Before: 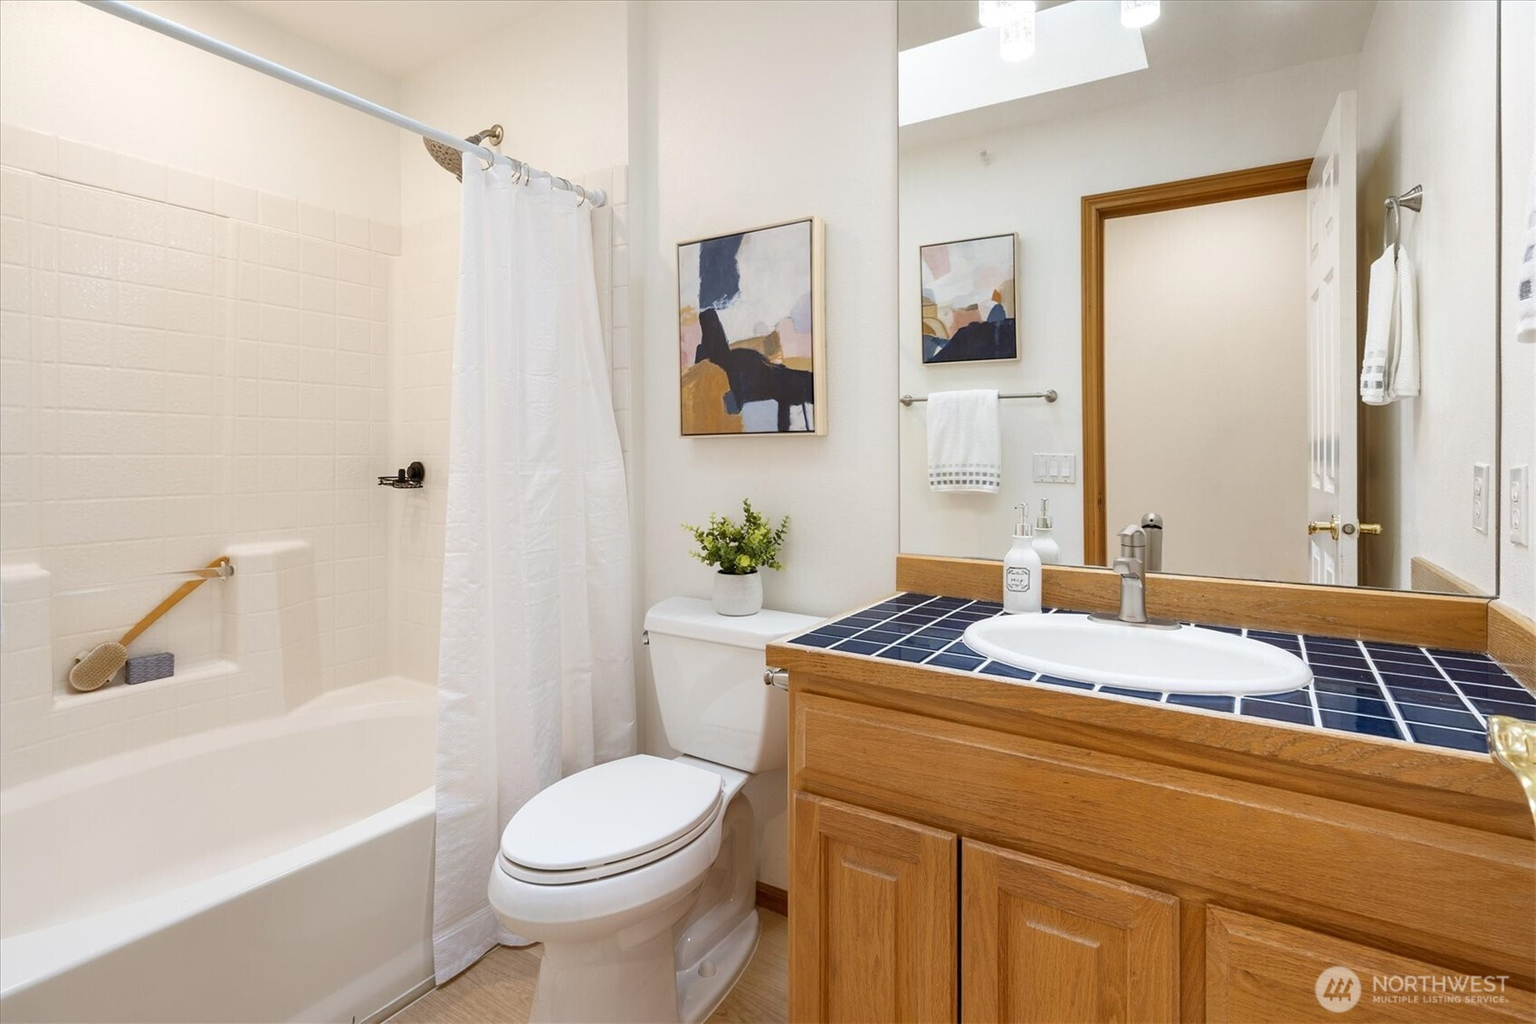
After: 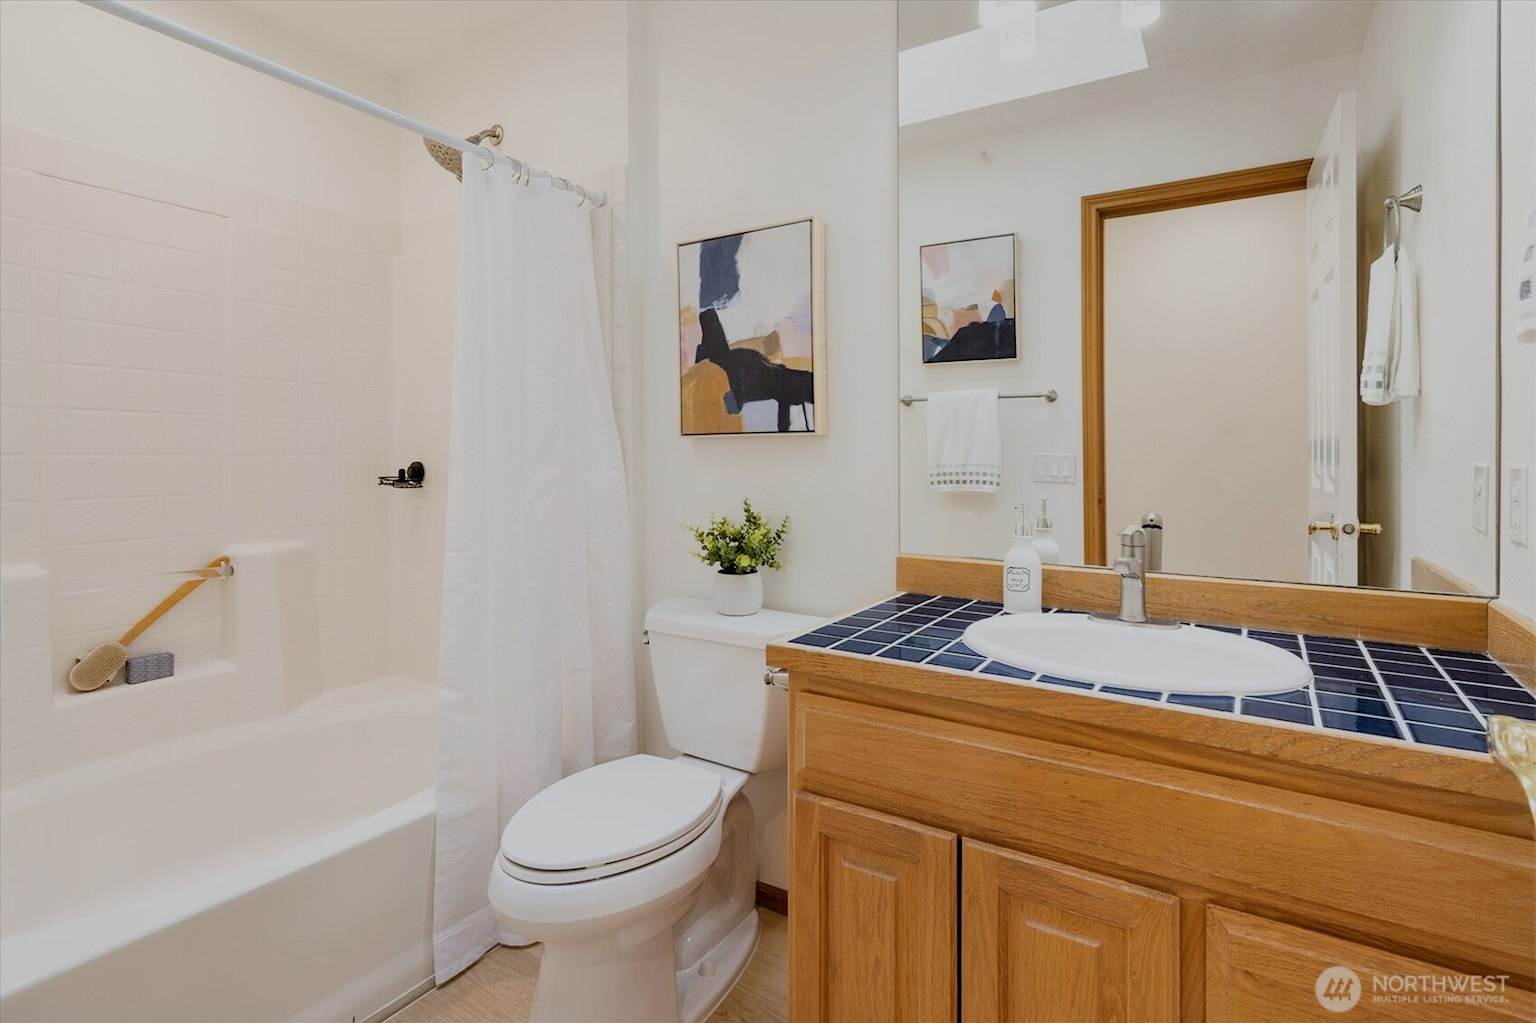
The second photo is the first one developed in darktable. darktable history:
tone equalizer: on, module defaults
filmic rgb: black relative exposure -6.82 EV, white relative exposure 5.89 EV, hardness 2.71
